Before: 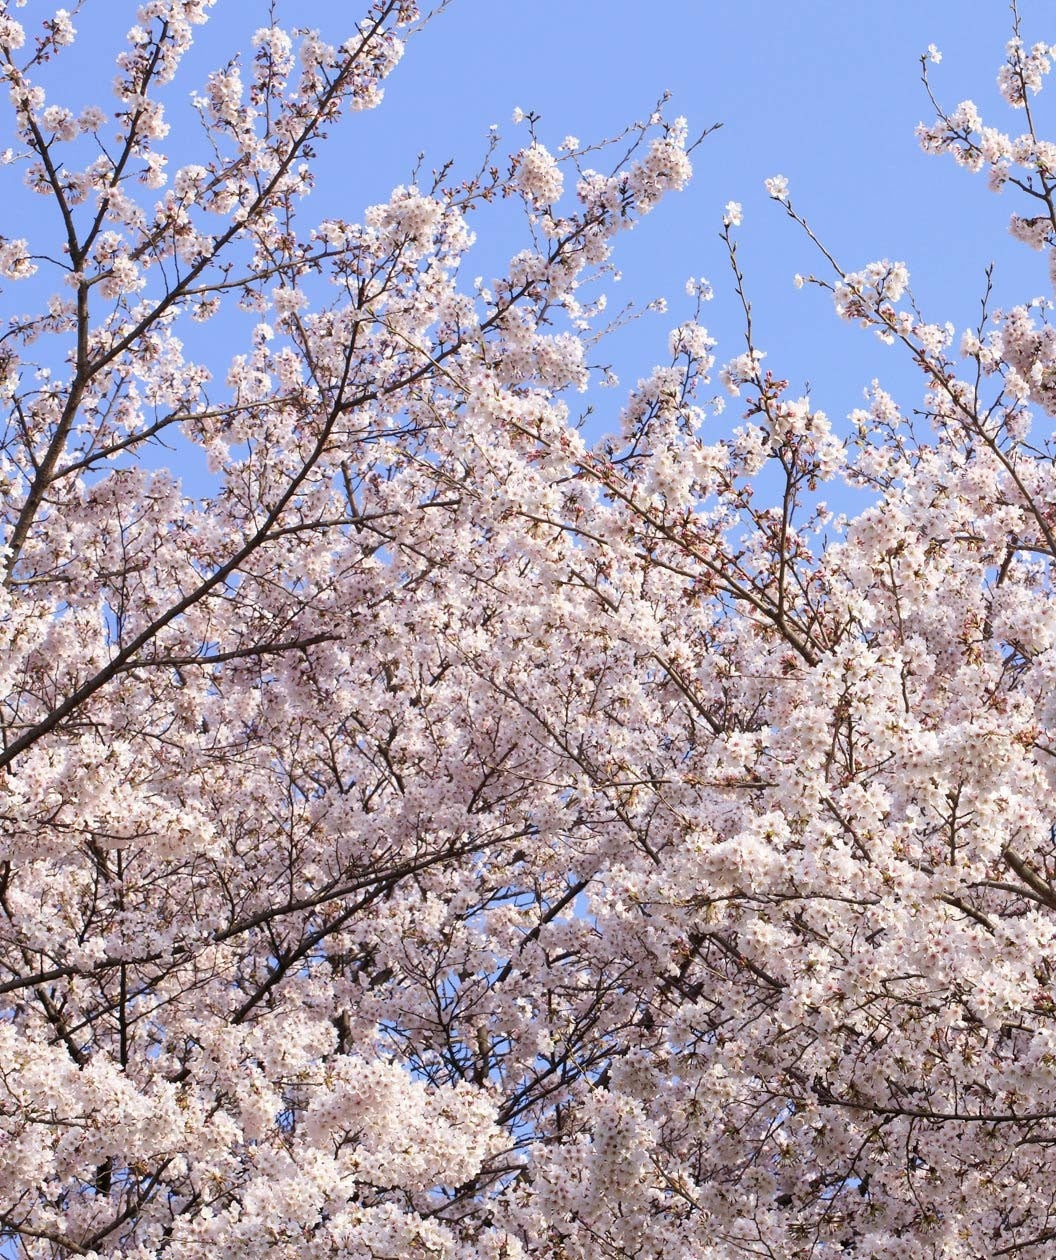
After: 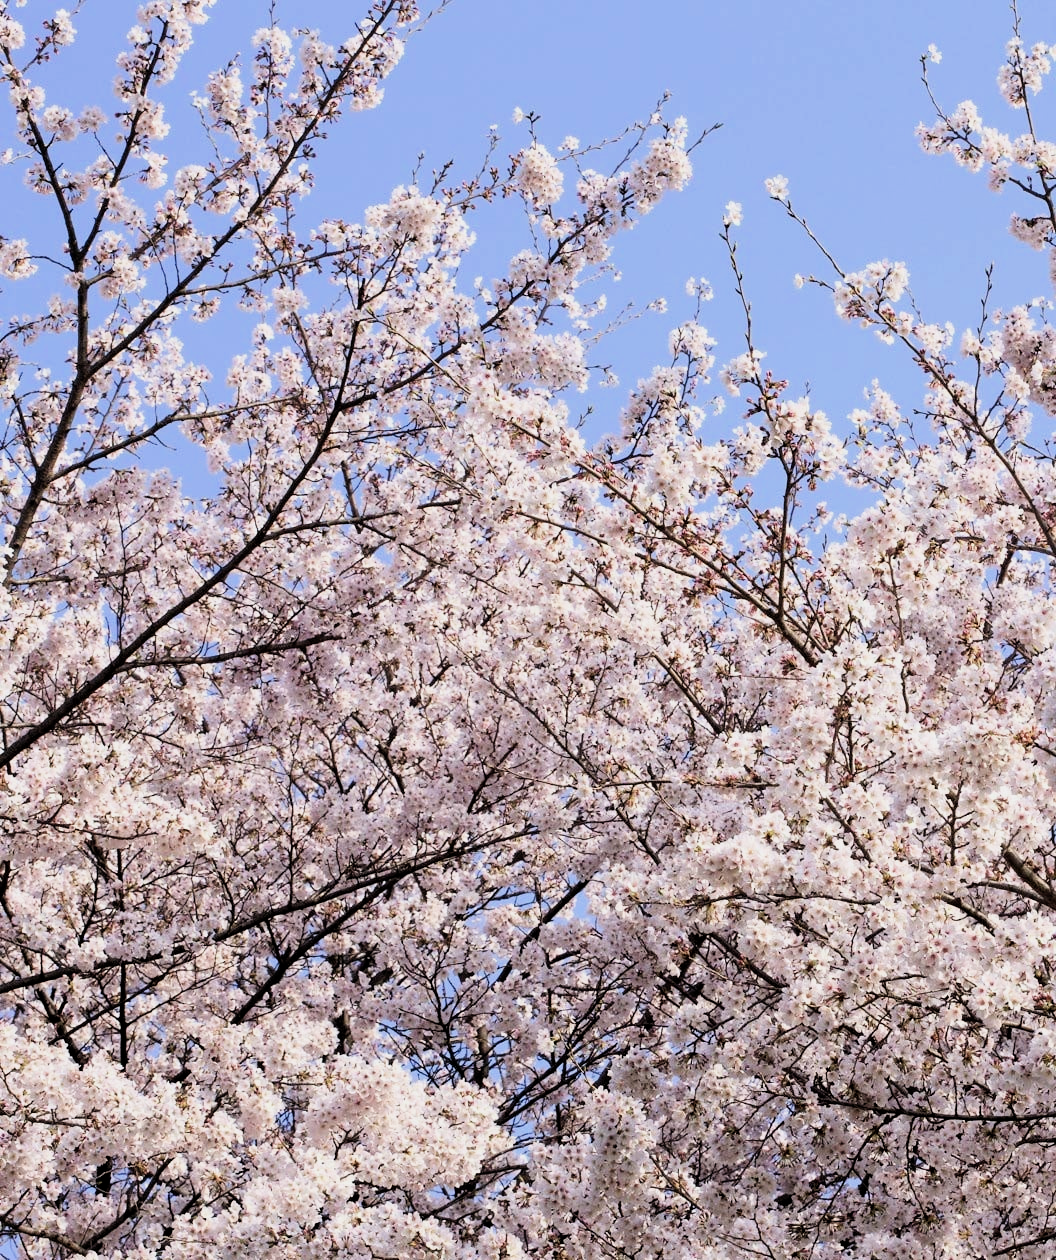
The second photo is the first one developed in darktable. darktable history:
filmic rgb: middle gray luminance 9.98%, black relative exposure -8.58 EV, white relative exposure 3.34 EV, target black luminance 0%, hardness 5.2, latitude 44.62%, contrast 1.308, highlights saturation mix 6.2%, shadows ↔ highlights balance 24.36%
